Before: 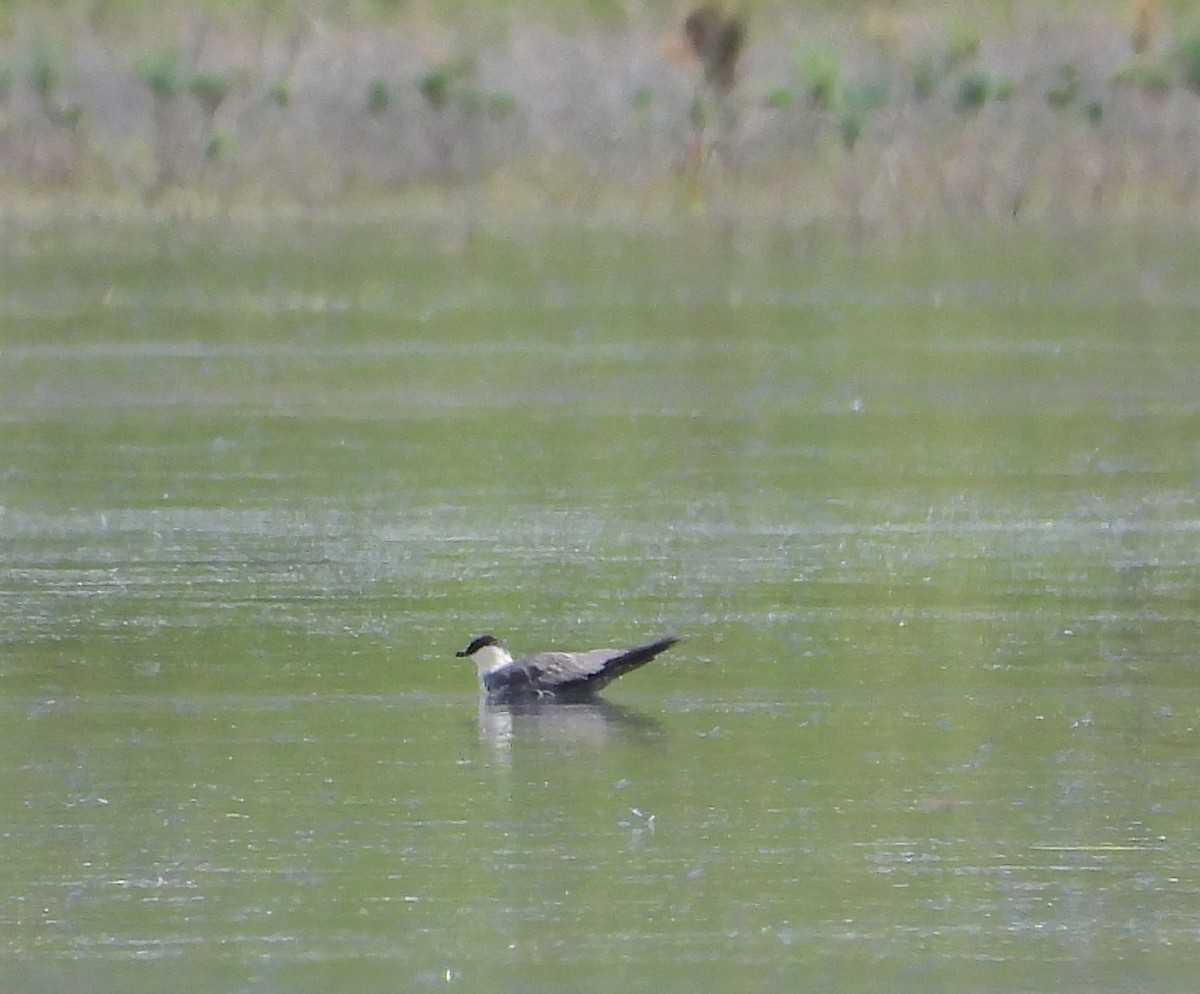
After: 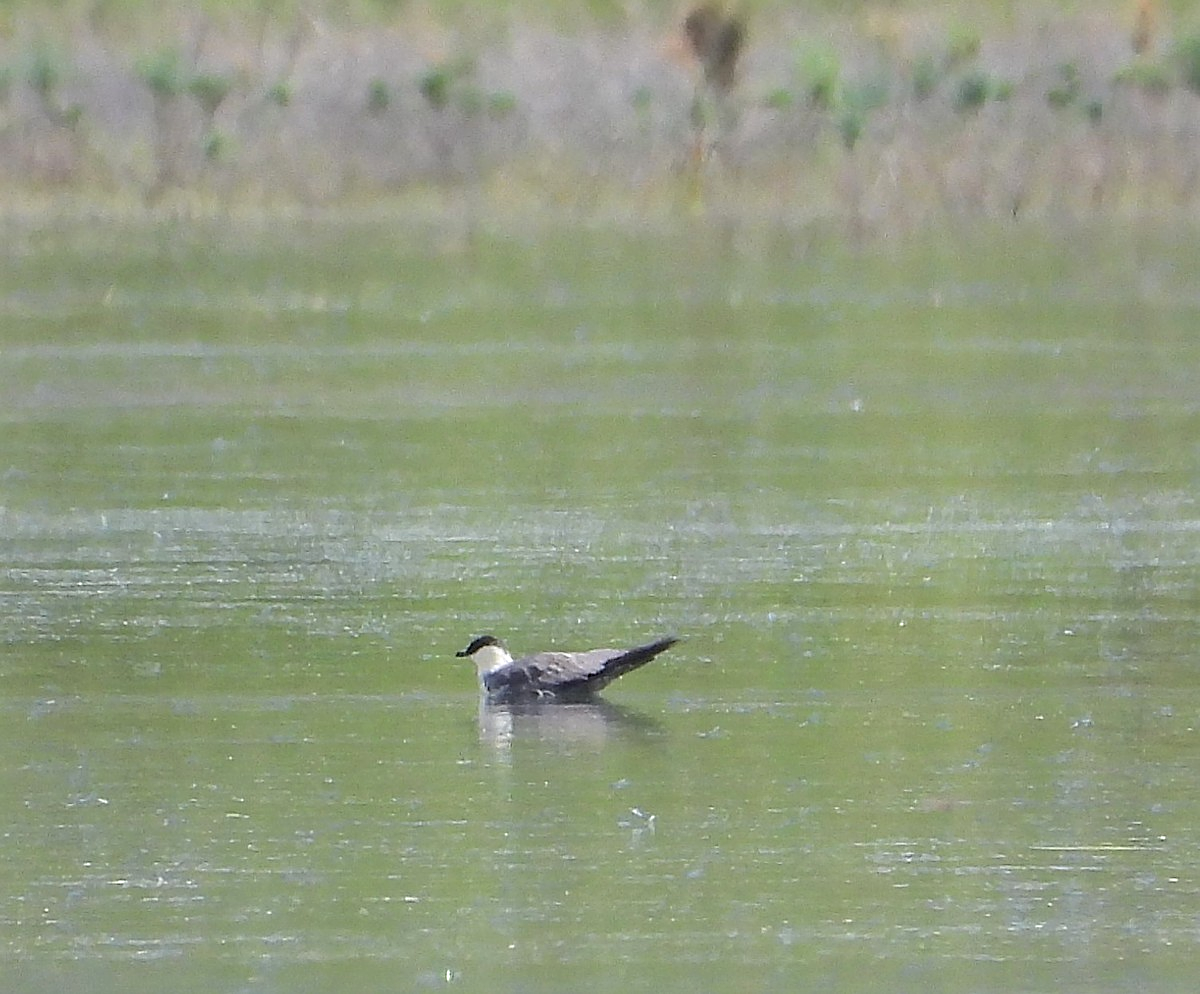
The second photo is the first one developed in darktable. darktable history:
color balance rgb: shadows fall-off 102.169%, perceptual saturation grading › global saturation 0.855%, mask middle-gray fulcrum 22.372%
exposure: exposure 0.201 EV, compensate highlight preservation false
sharpen: on, module defaults
